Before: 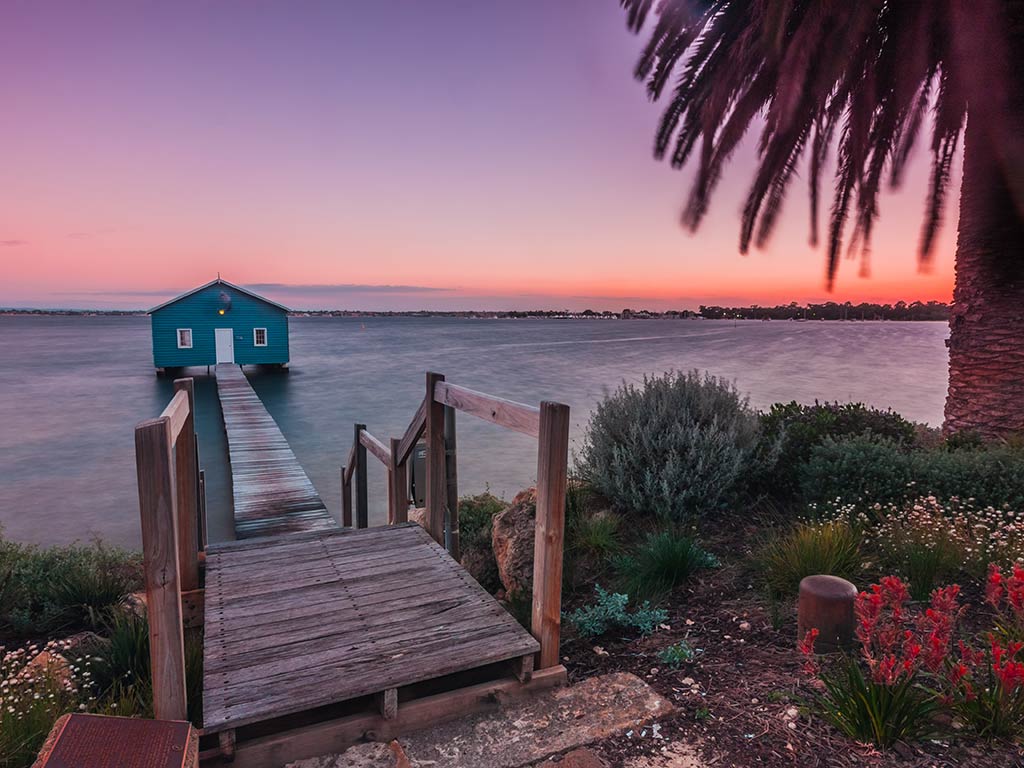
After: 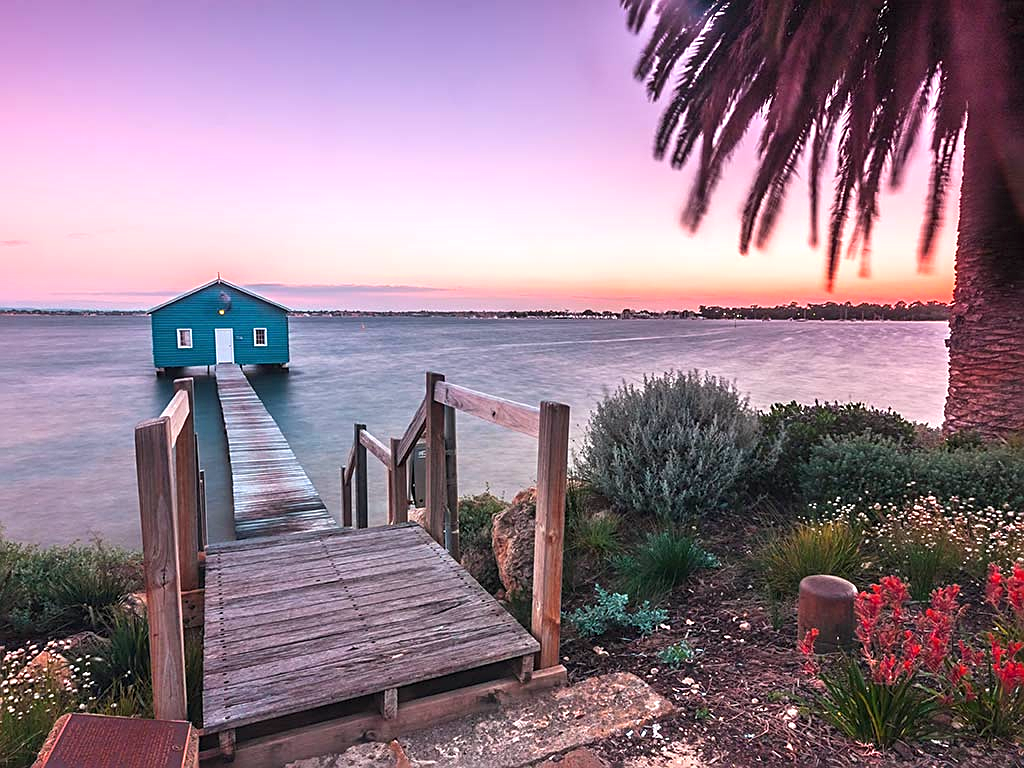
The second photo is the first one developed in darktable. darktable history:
exposure: exposure 1 EV, compensate highlight preservation false
sharpen: on, module defaults
